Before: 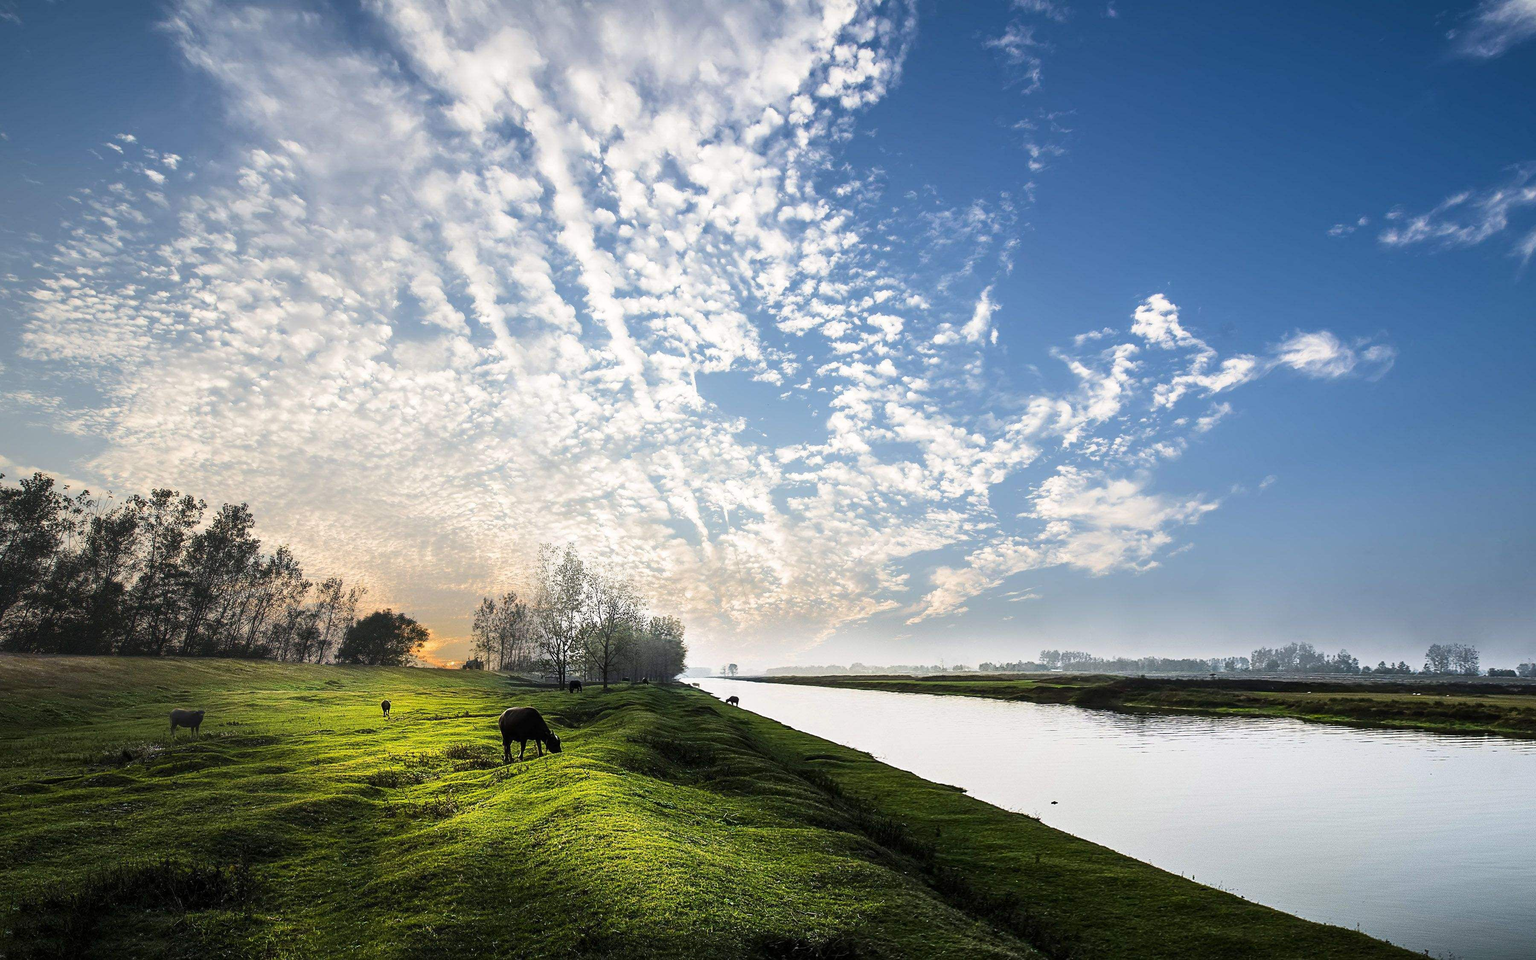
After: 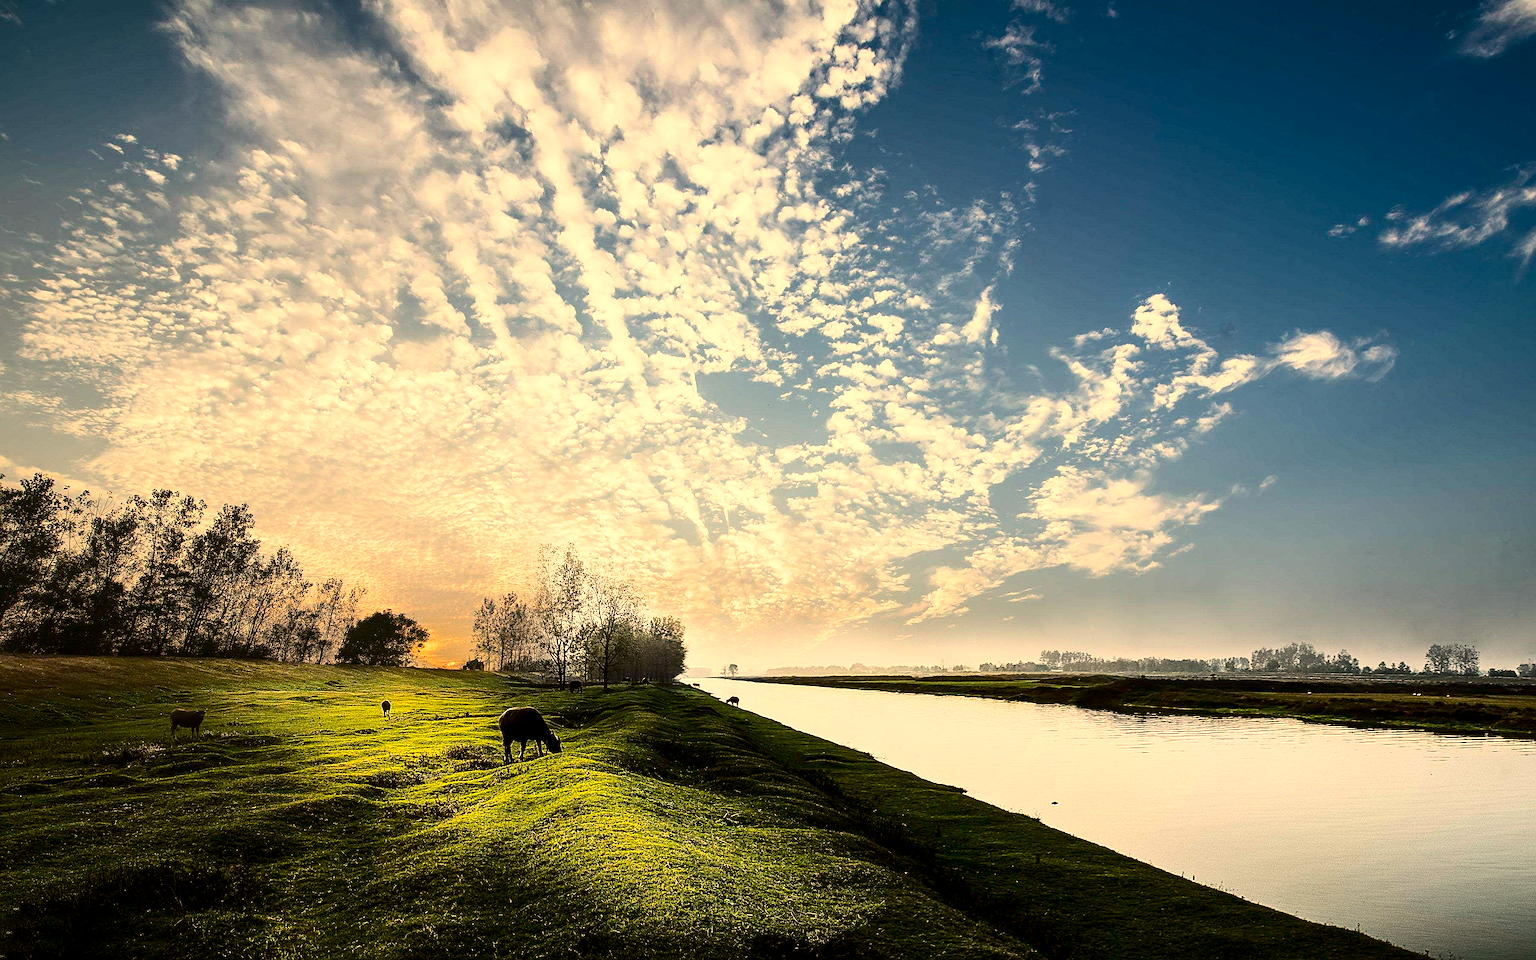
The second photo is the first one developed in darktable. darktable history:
white balance: red 1.138, green 0.996, blue 0.812
sharpen: on, module defaults
contrast brightness saturation: contrast 0.21, brightness -0.11, saturation 0.21
local contrast: highlights 100%, shadows 100%, detail 120%, midtone range 0.2
